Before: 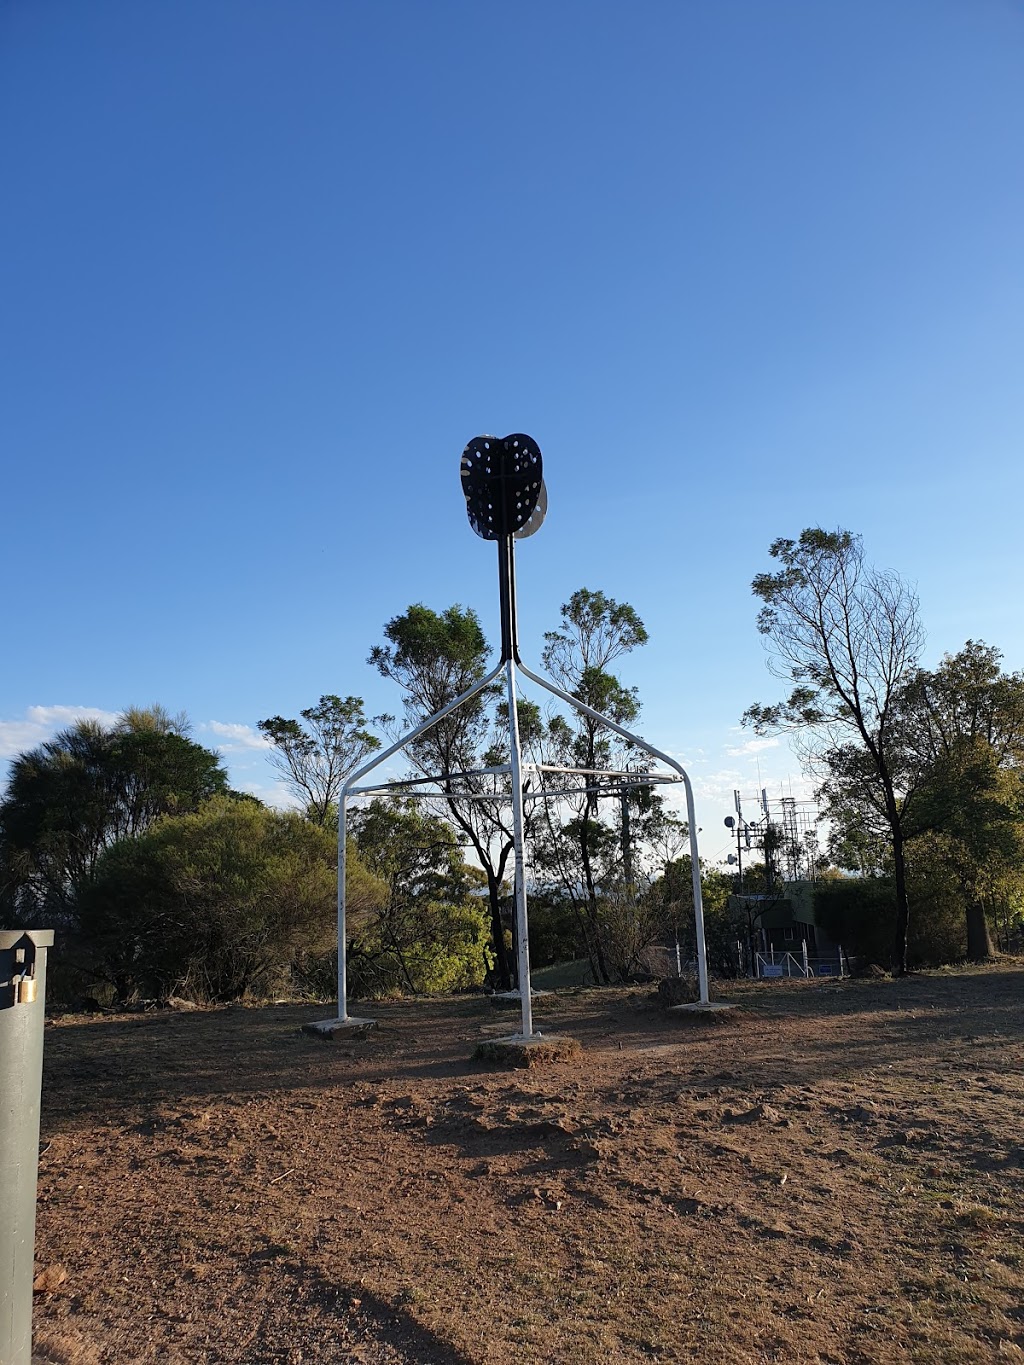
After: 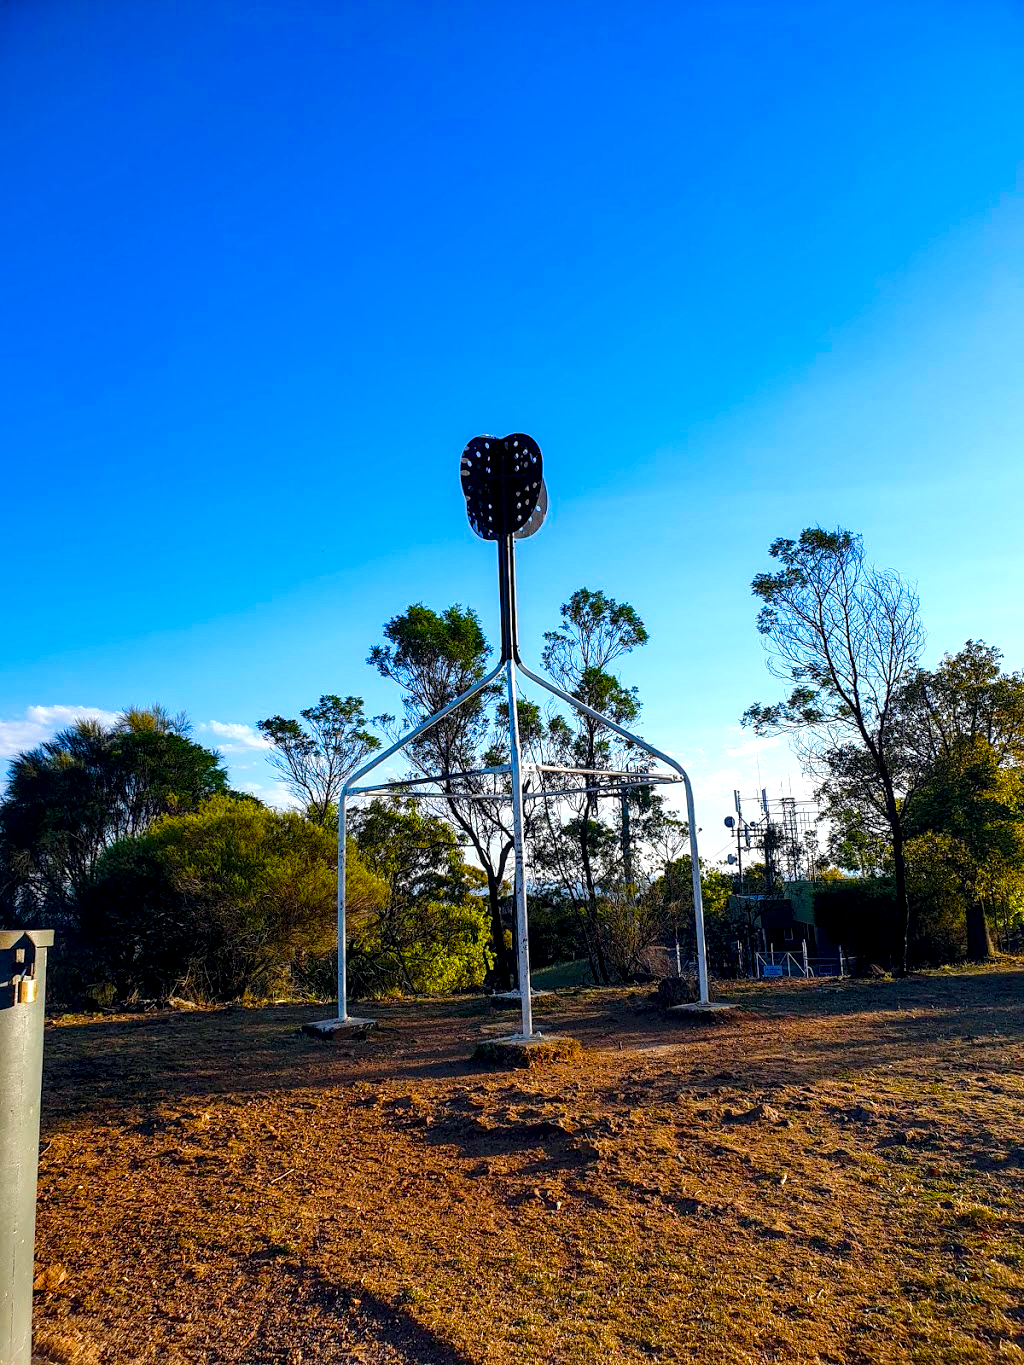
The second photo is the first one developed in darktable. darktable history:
exposure: compensate exposure bias true, compensate highlight preservation false
color balance rgb: power › hue 328.27°, highlights gain › luminance 14.833%, global offset › chroma 0.055%, global offset › hue 253.43°, linear chroma grading › shadows 31.738%, linear chroma grading › global chroma -2.591%, linear chroma grading › mid-tones 4.014%, perceptual saturation grading › global saturation 24.026%, perceptual saturation grading › highlights -24.505%, perceptual saturation grading › mid-tones 24.205%, perceptual saturation grading › shadows 39.398%, global vibrance 59.259%
local contrast: highlights 60%, shadows 59%, detail 160%
